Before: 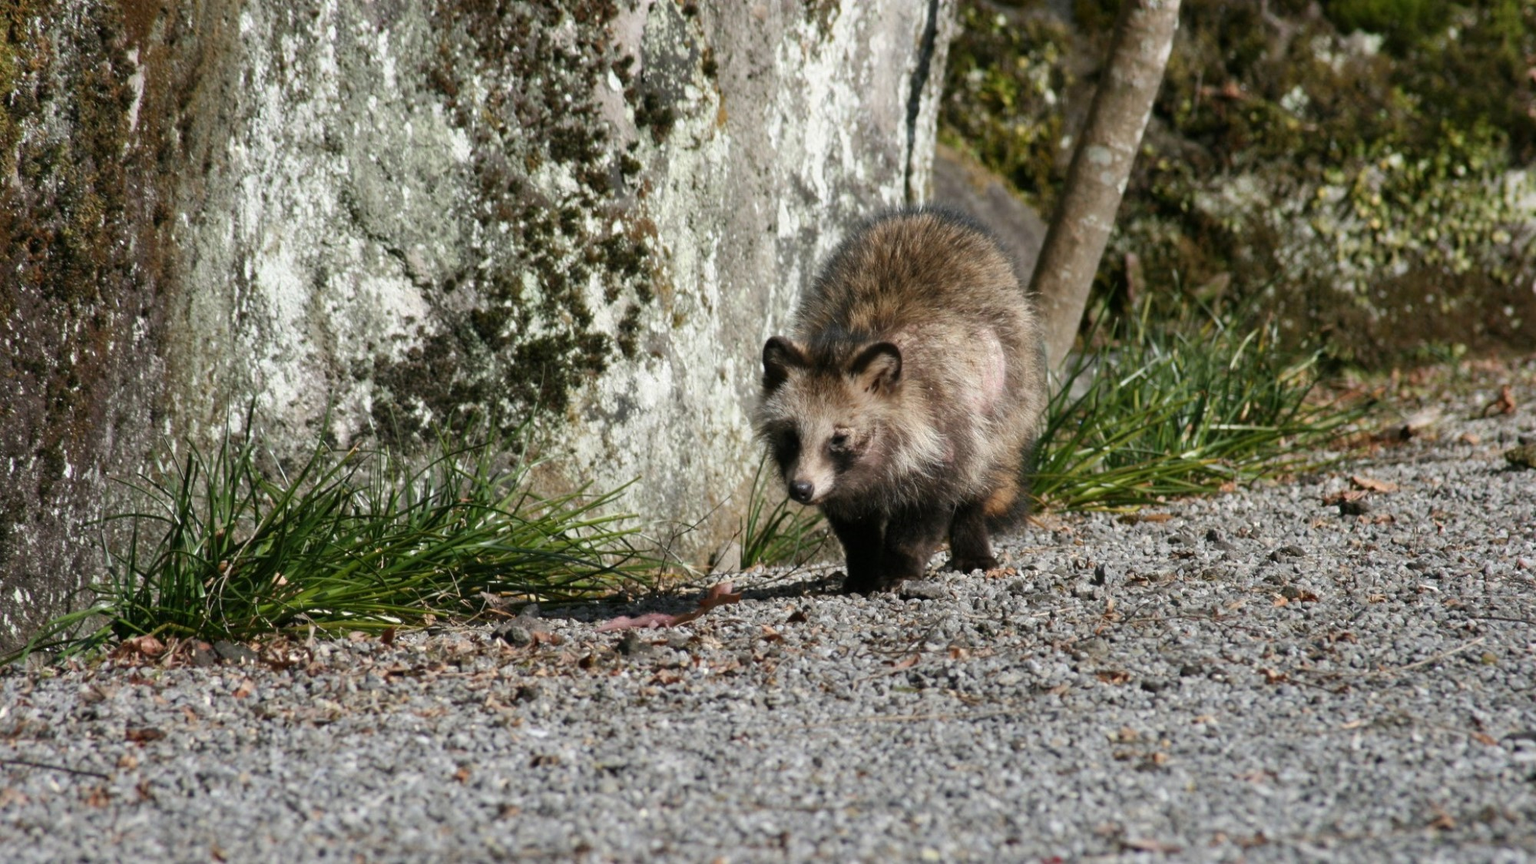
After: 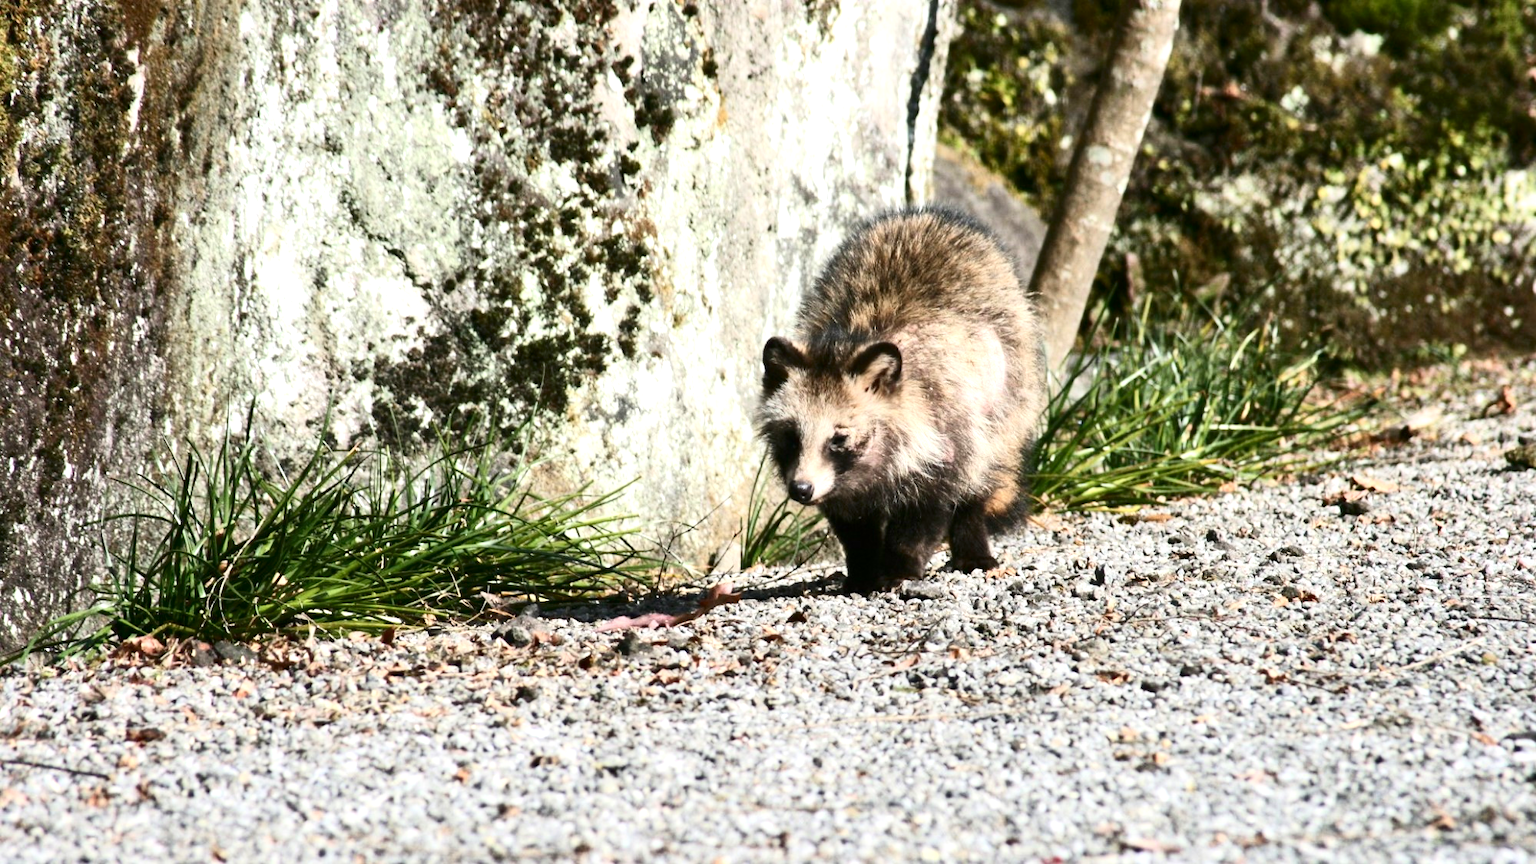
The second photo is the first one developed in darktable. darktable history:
contrast brightness saturation: contrast 0.287
exposure: black level correction 0, exposure 1 EV, compensate highlight preservation false
